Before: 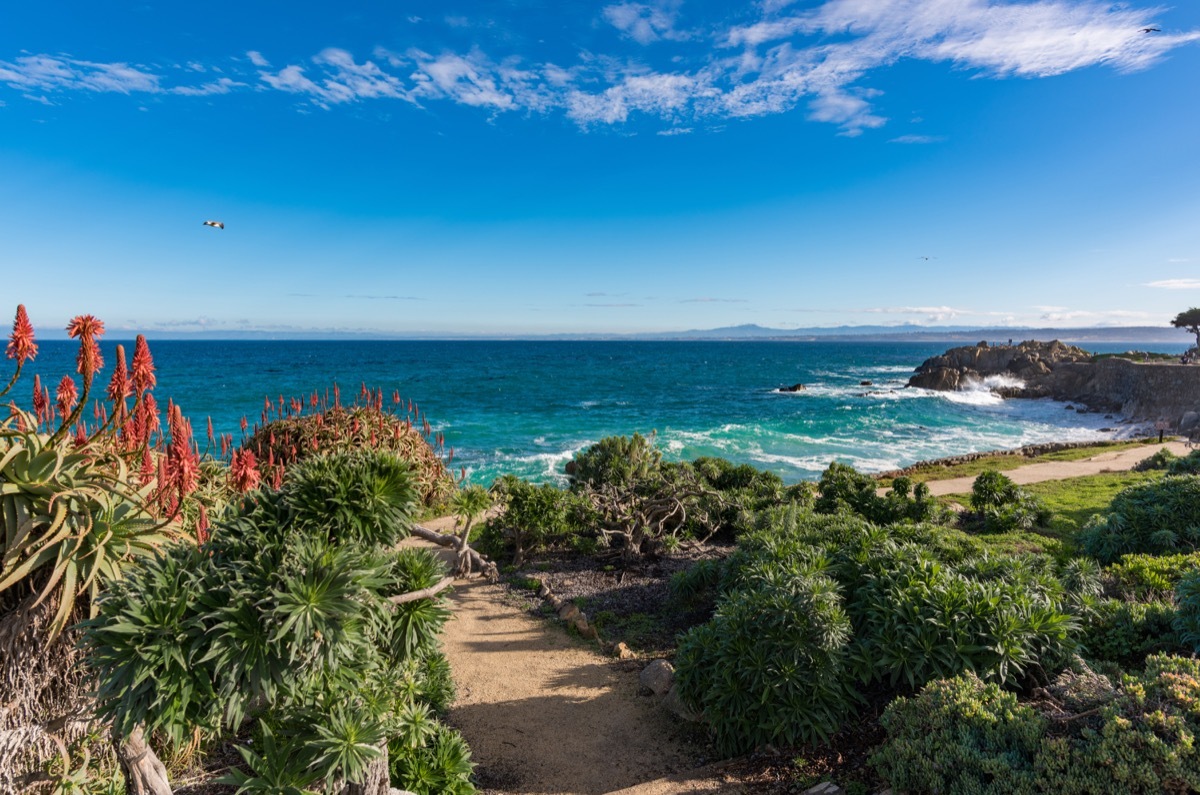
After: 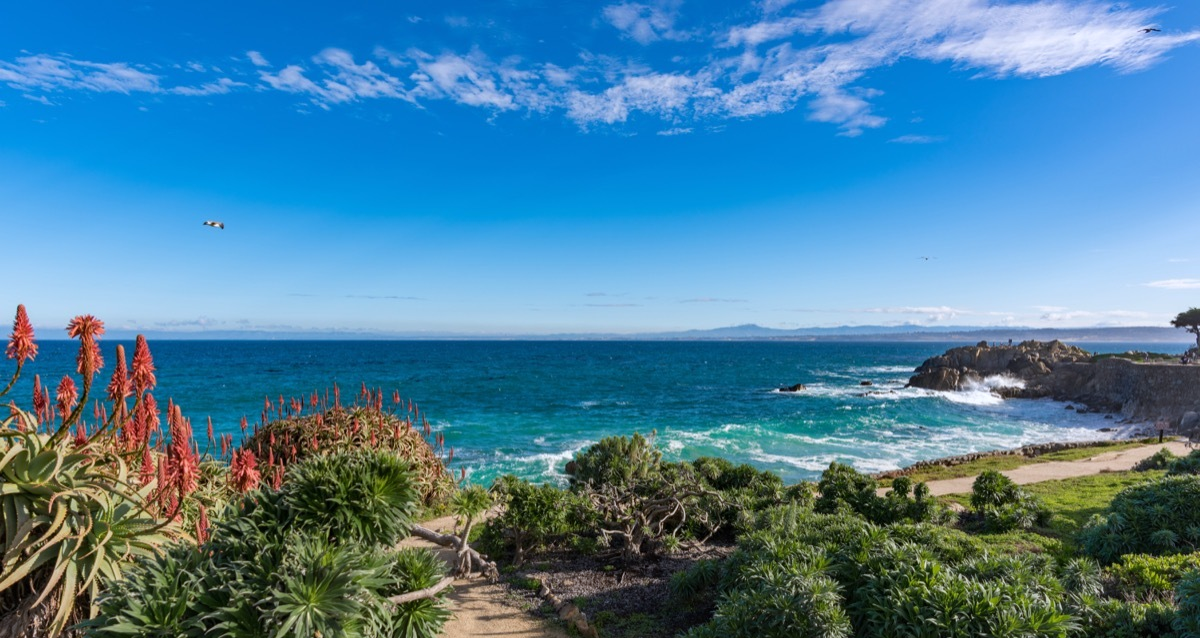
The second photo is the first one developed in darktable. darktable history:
crop: bottom 19.644%
white balance: red 0.974, blue 1.044
